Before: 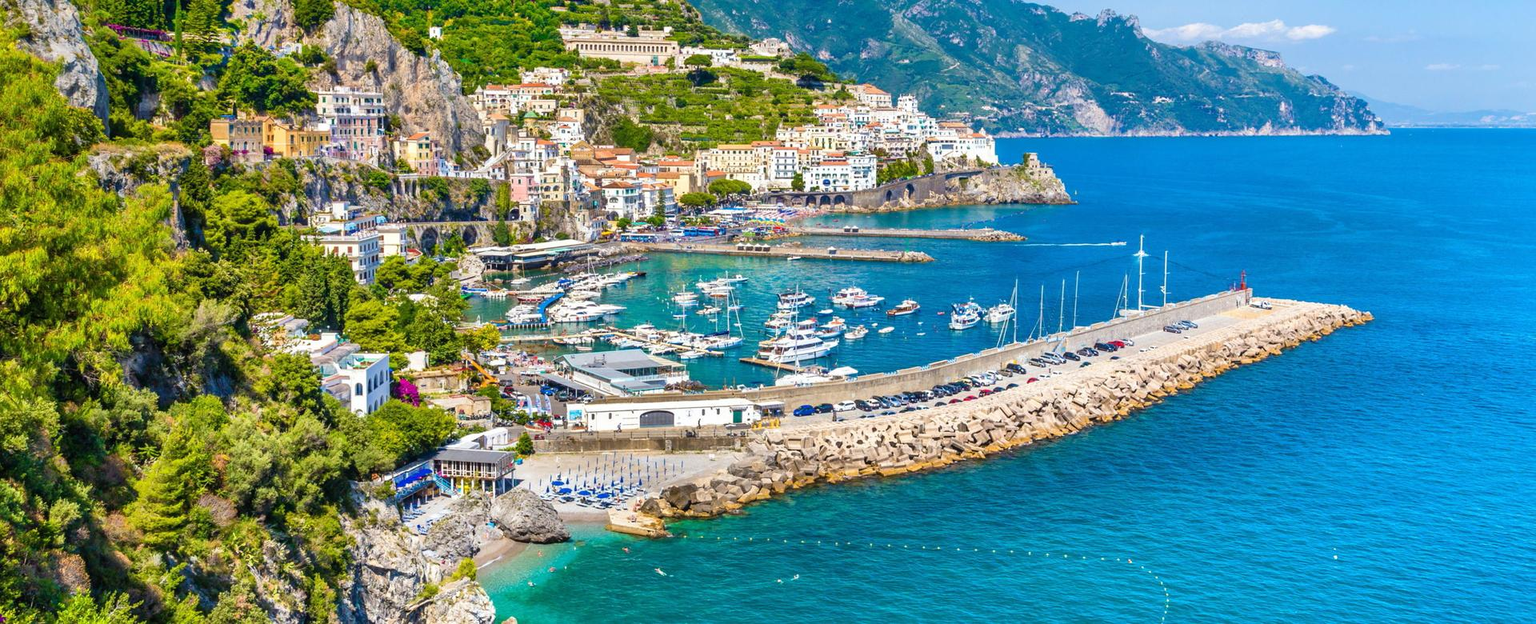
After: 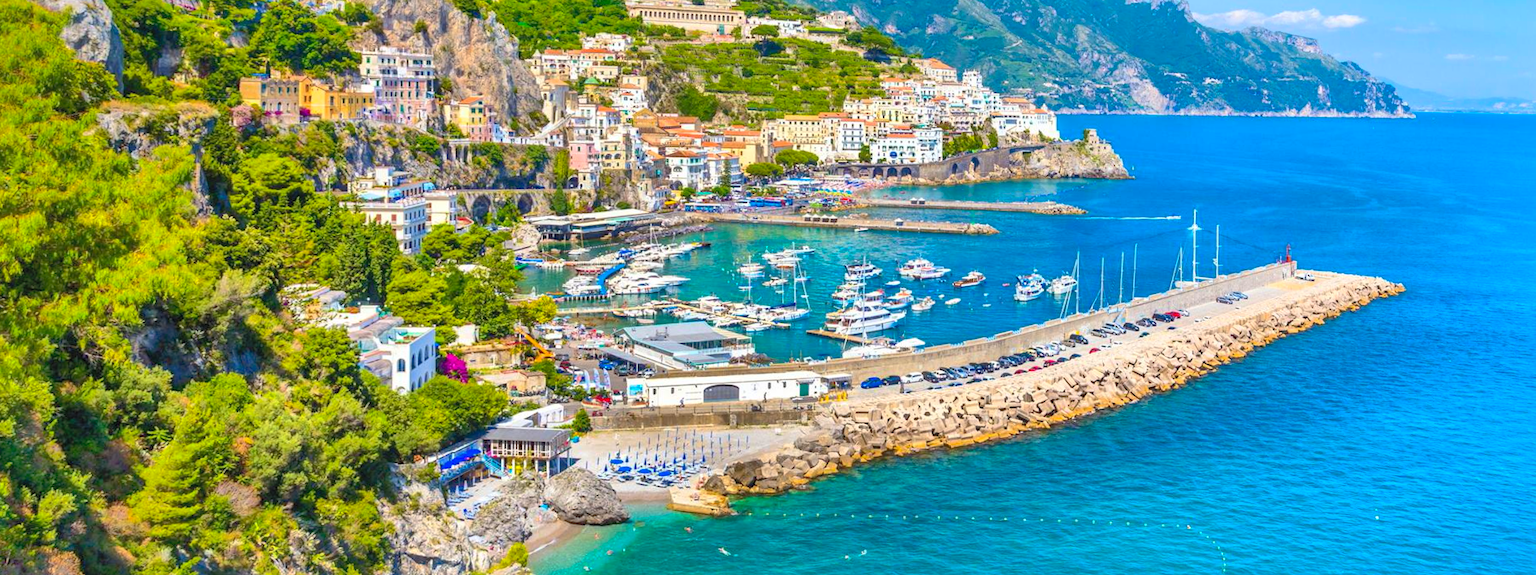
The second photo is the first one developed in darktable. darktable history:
shadows and highlights: shadows 60, highlights -60
rotate and perspective: rotation -0.013°, lens shift (vertical) -0.027, lens shift (horizontal) 0.178, crop left 0.016, crop right 0.989, crop top 0.082, crop bottom 0.918
contrast brightness saturation: contrast 0.2, brightness 0.16, saturation 0.22
